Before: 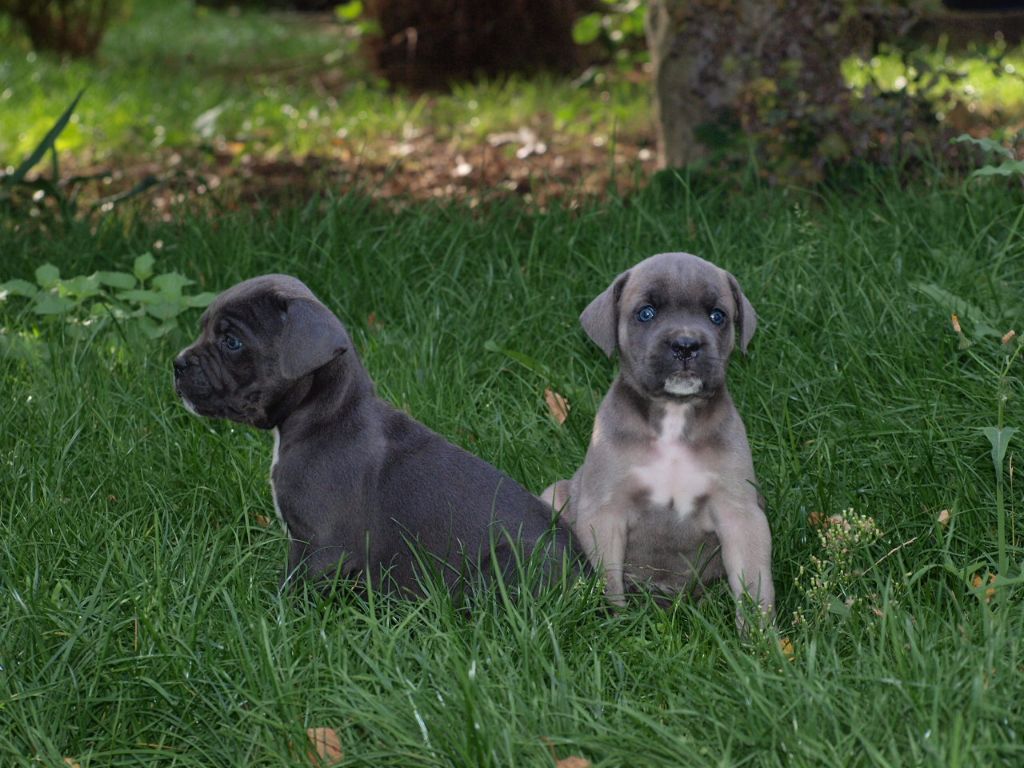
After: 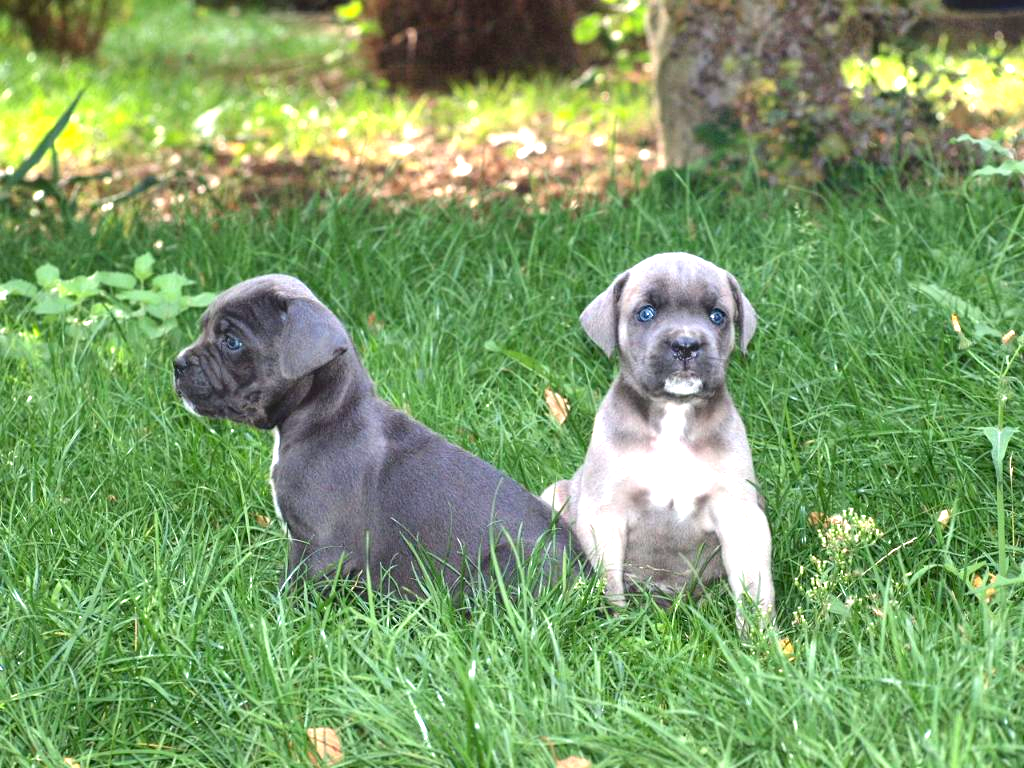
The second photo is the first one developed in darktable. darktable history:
exposure: exposure 2 EV, compensate exposure bias true, compensate highlight preservation false
color correction: highlights a* -0.137, highlights b* 0.137
